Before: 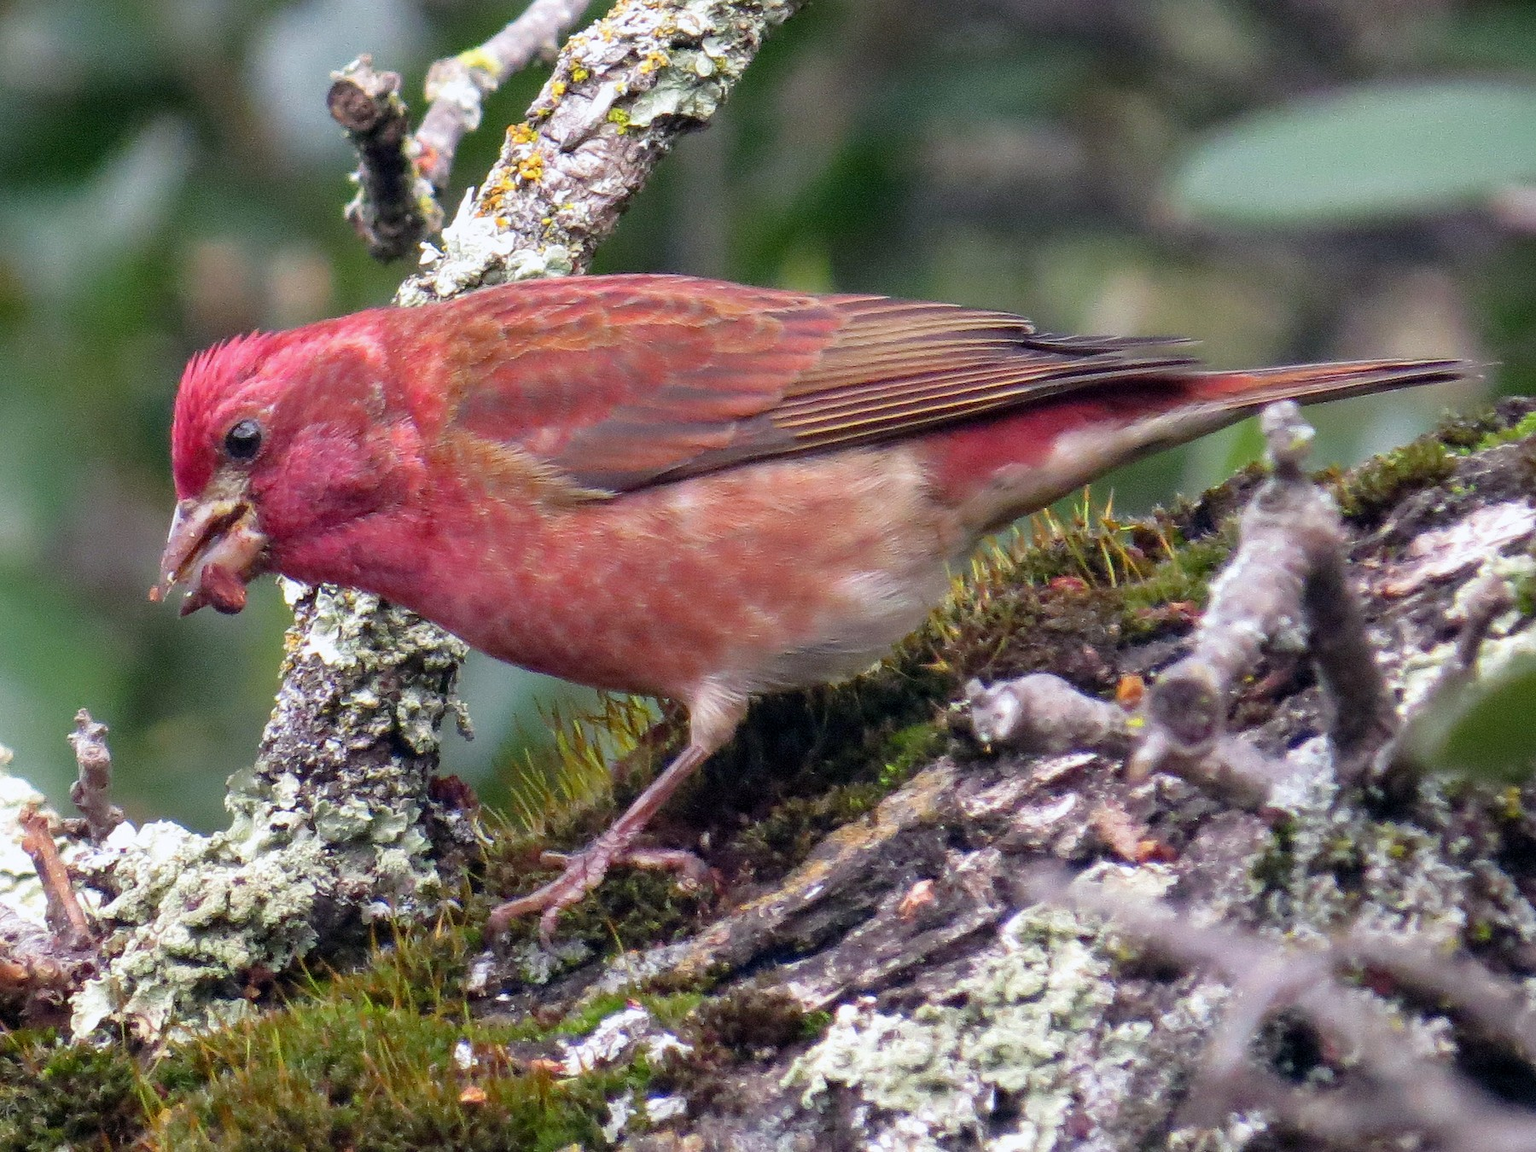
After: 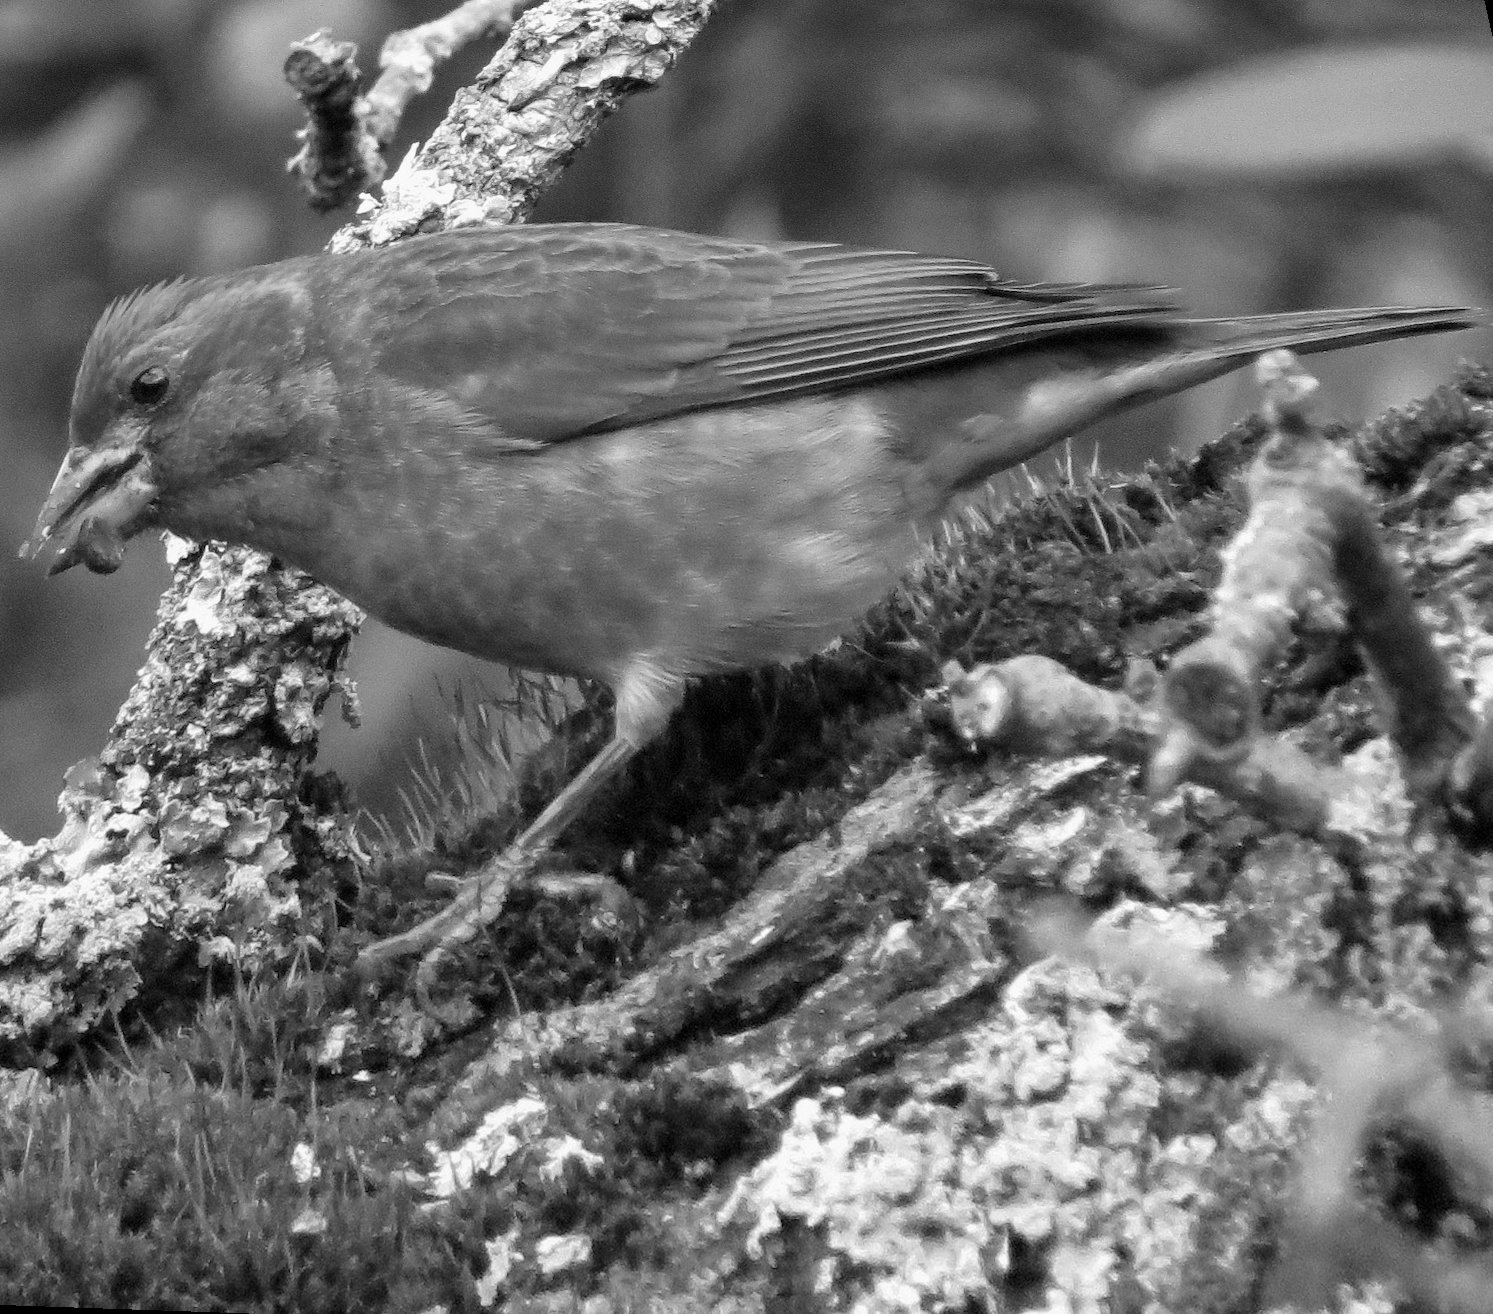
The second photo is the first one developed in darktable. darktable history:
grain: coarseness 0.09 ISO, strength 10%
color balance rgb: perceptual saturation grading › global saturation 20%, global vibrance 20%
monochrome: on, module defaults
rotate and perspective: rotation 0.72°, lens shift (vertical) -0.352, lens shift (horizontal) -0.051, crop left 0.152, crop right 0.859, crop top 0.019, crop bottom 0.964
